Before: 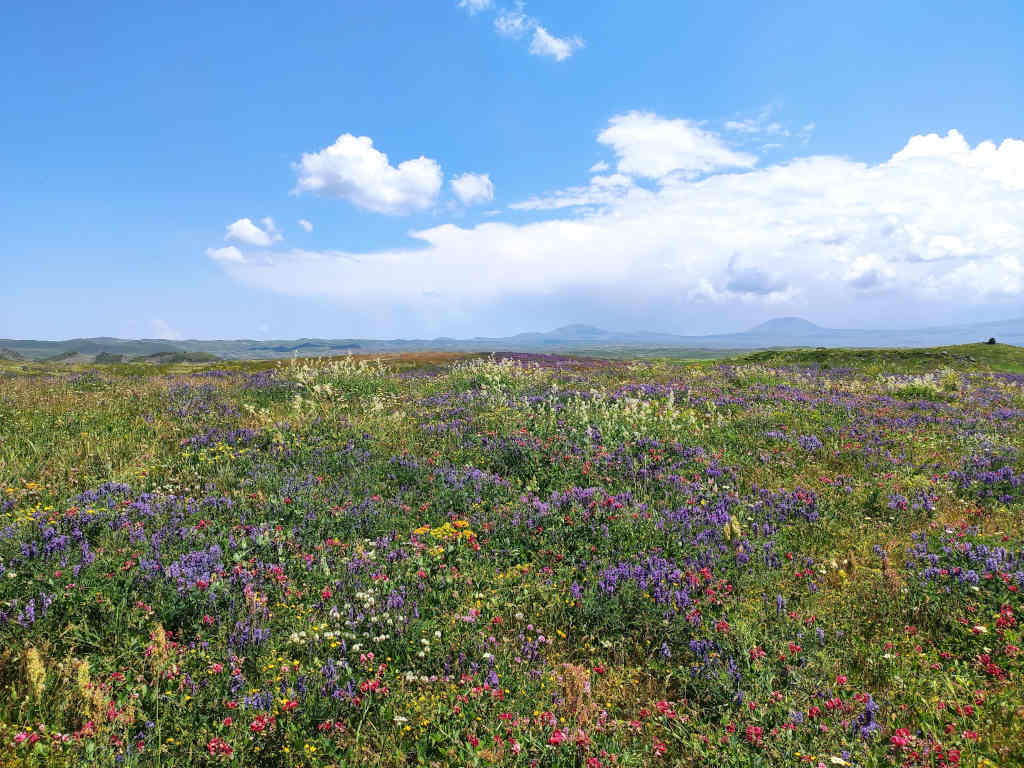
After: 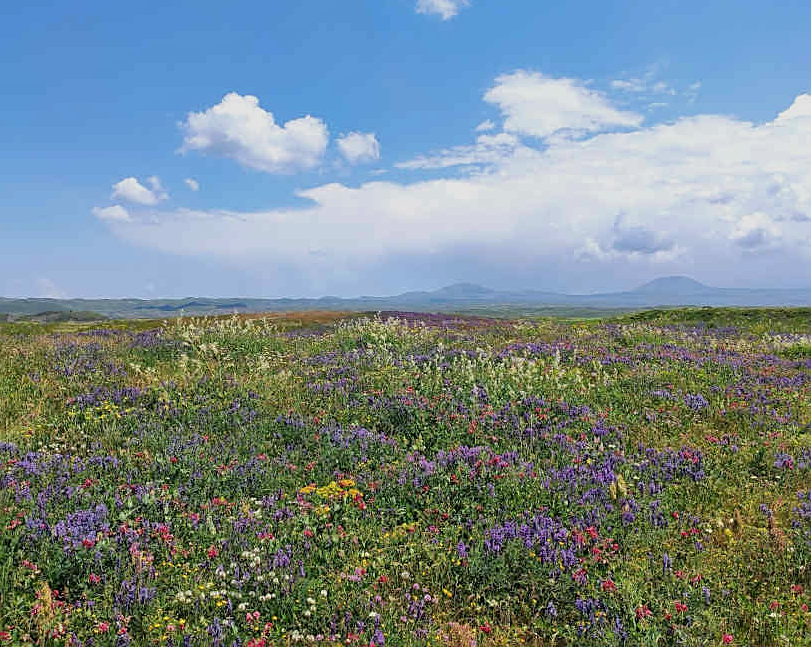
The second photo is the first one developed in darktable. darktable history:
tone equalizer: -8 EV 0.25 EV, -7 EV 0.417 EV, -6 EV 0.417 EV, -5 EV 0.25 EV, -3 EV -0.25 EV, -2 EV -0.417 EV, -1 EV -0.417 EV, +0 EV -0.25 EV, edges refinement/feathering 500, mask exposure compensation -1.57 EV, preserve details guided filter
sharpen: on, module defaults
crop: left 11.225%, top 5.381%, right 9.565%, bottom 10.314%
